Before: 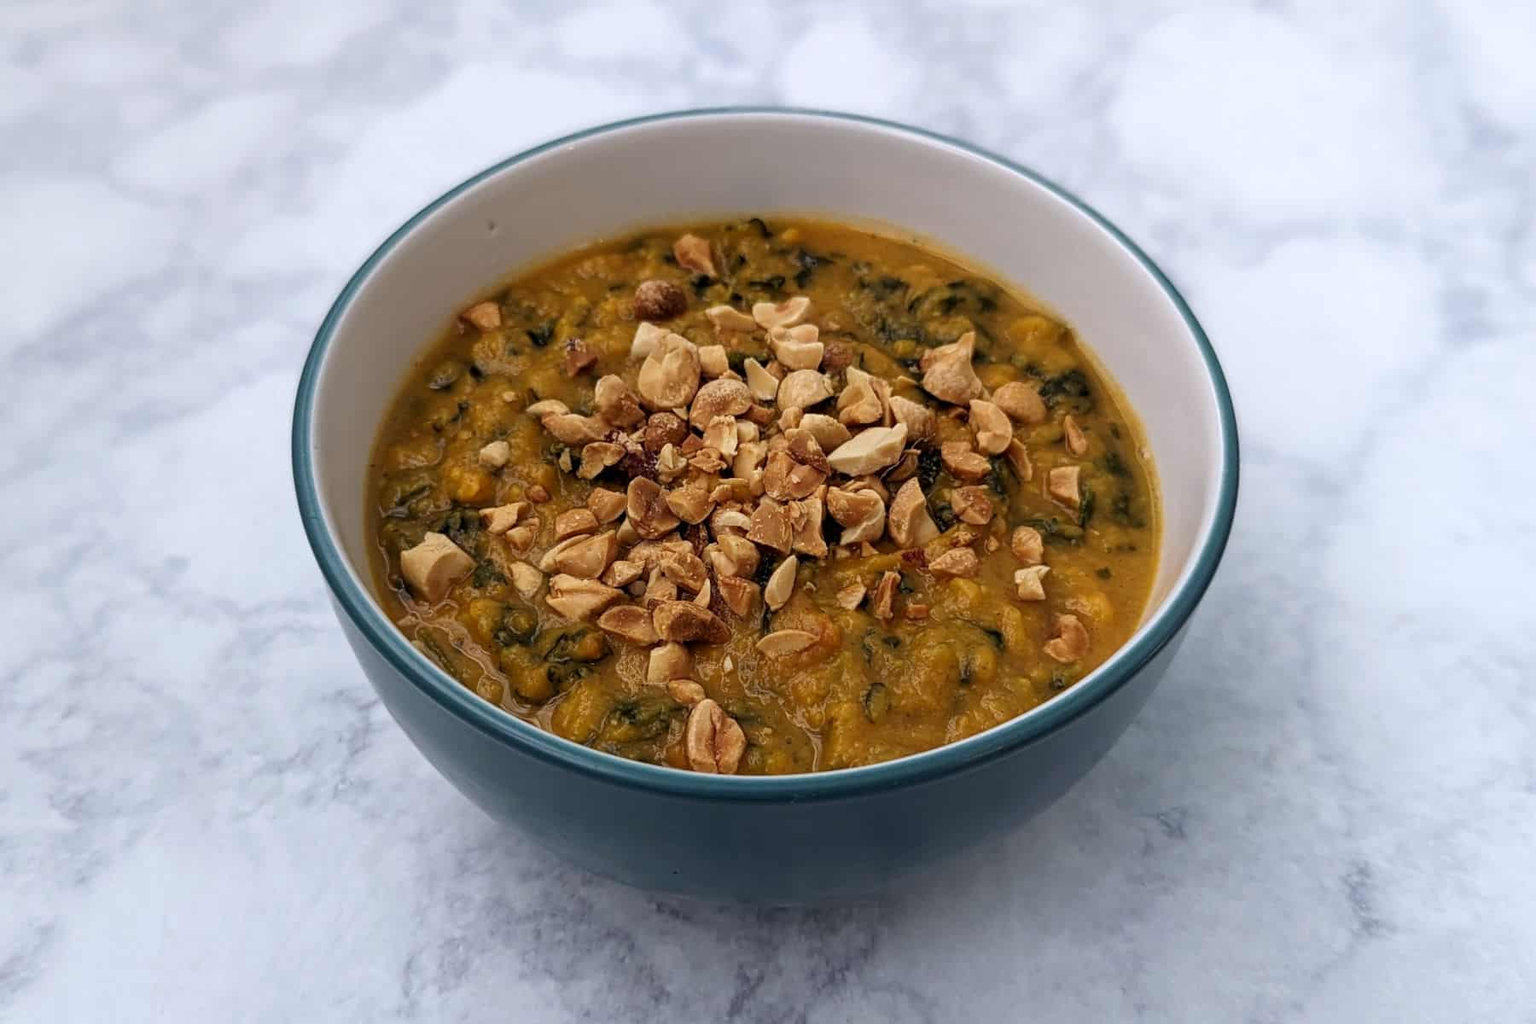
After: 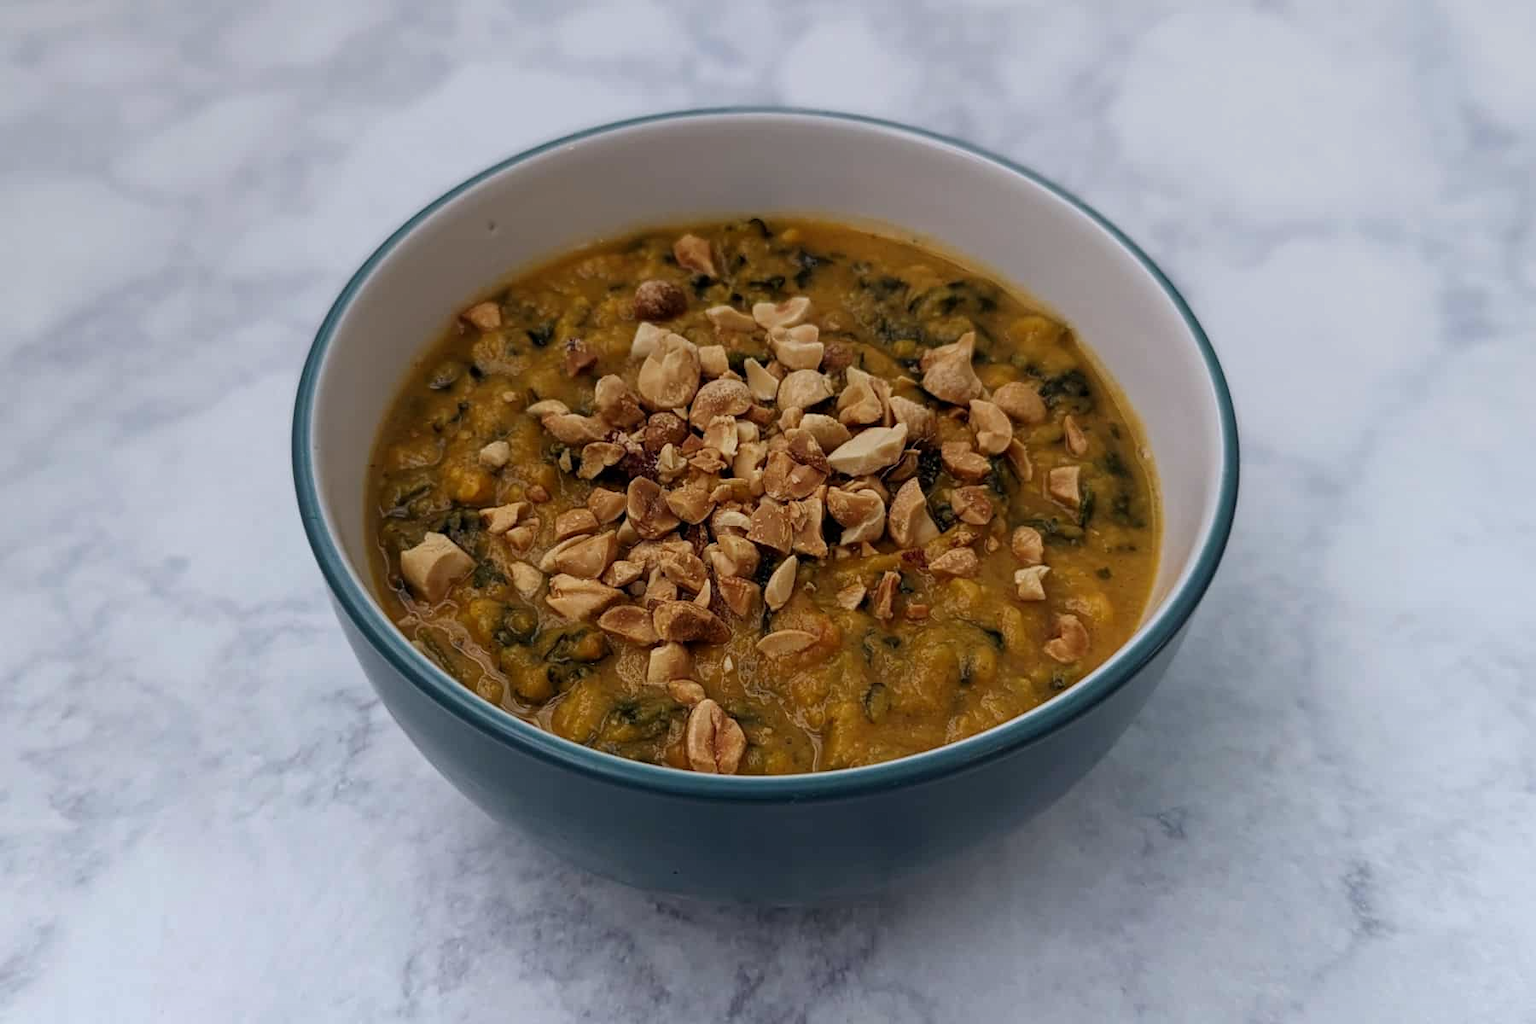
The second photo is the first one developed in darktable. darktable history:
rotate and perspective: automatic cropping original format, crop left 0, crop top 0
graduated density: rotation 5.63°, offset 76.9
